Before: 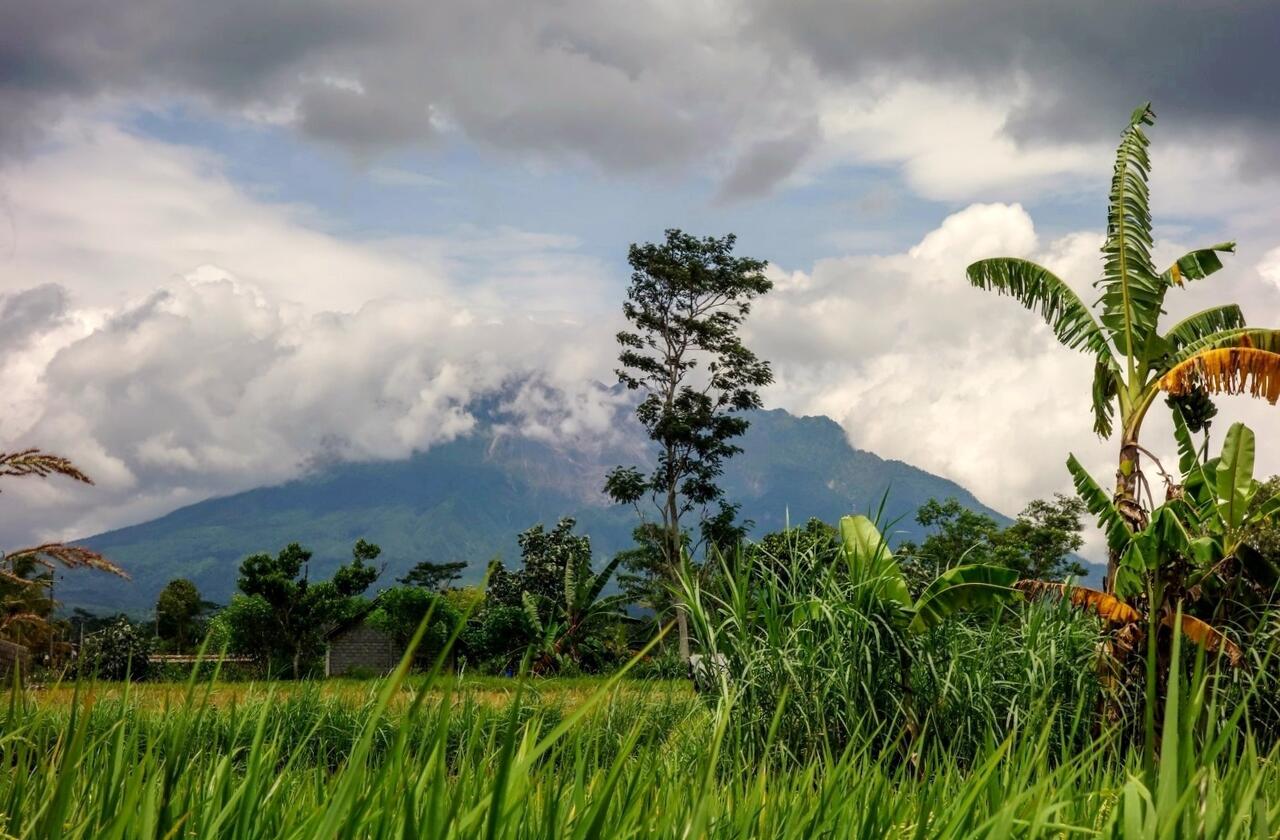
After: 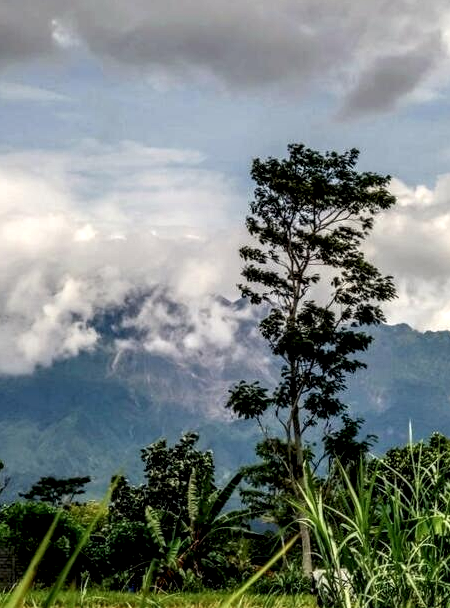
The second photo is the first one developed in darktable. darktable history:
local contrast: highlights 19%, detail 186%
crop and rotate: left 29.476%, top 10.214%, right 35.32%, bottom 17.333%
